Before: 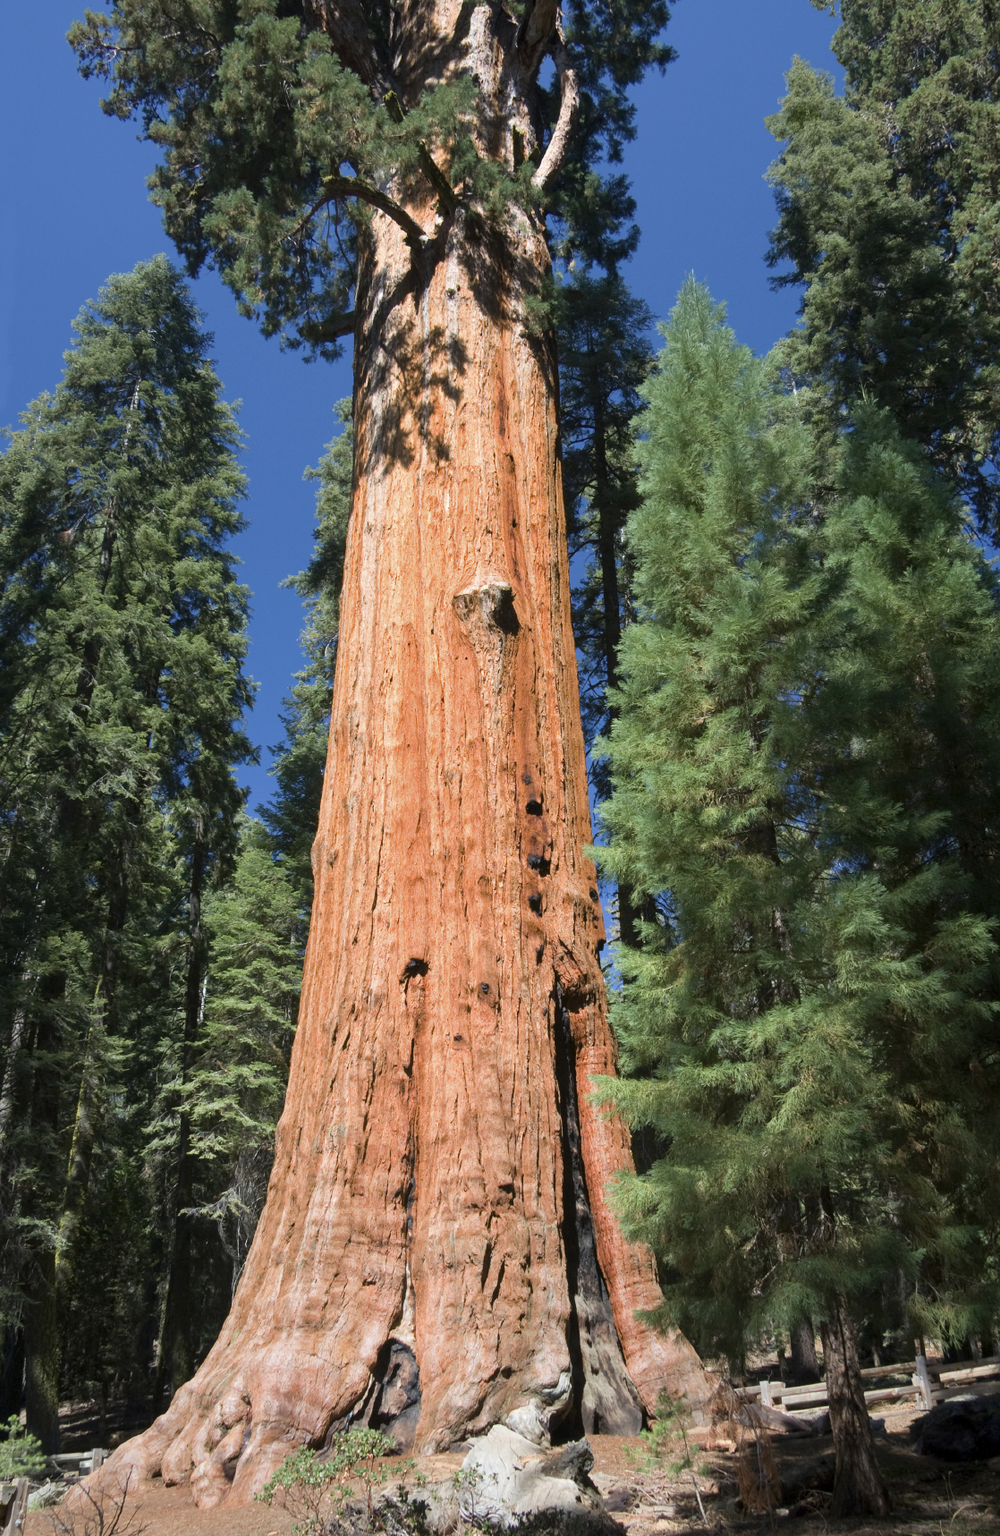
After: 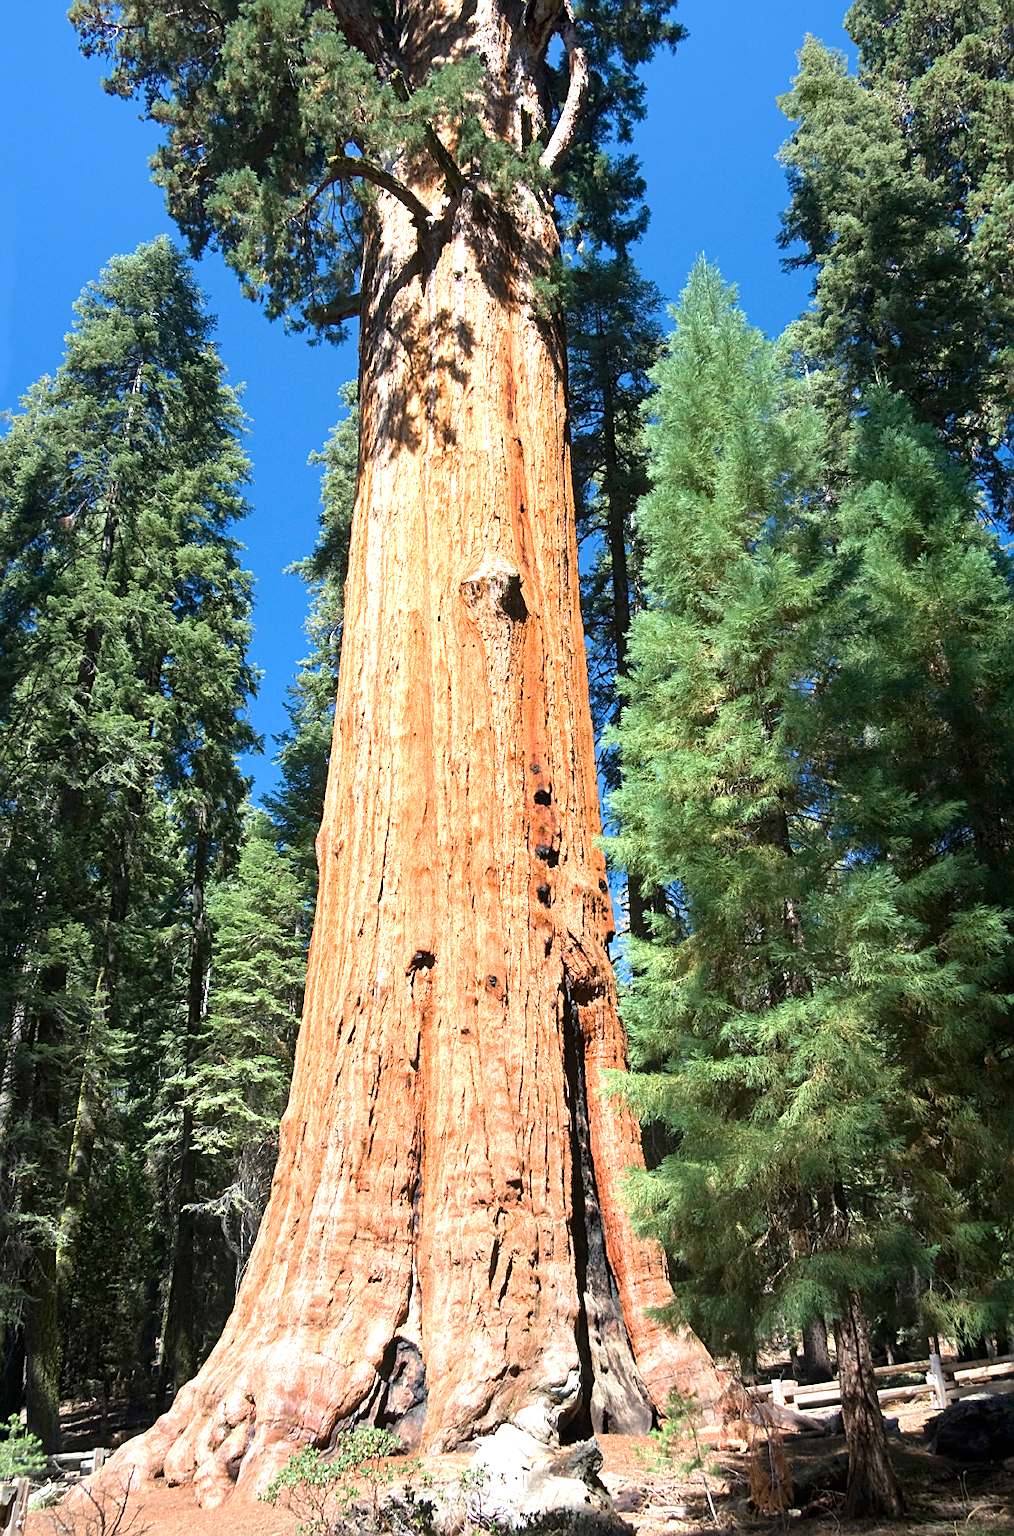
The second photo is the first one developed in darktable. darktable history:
sharpen: on, module defaults
crop: top 1.459%, right 0.043%
exposure: black level correction 0, exposure 1.199 EV, compensate exposure bias true, compensate highlight preservation false
